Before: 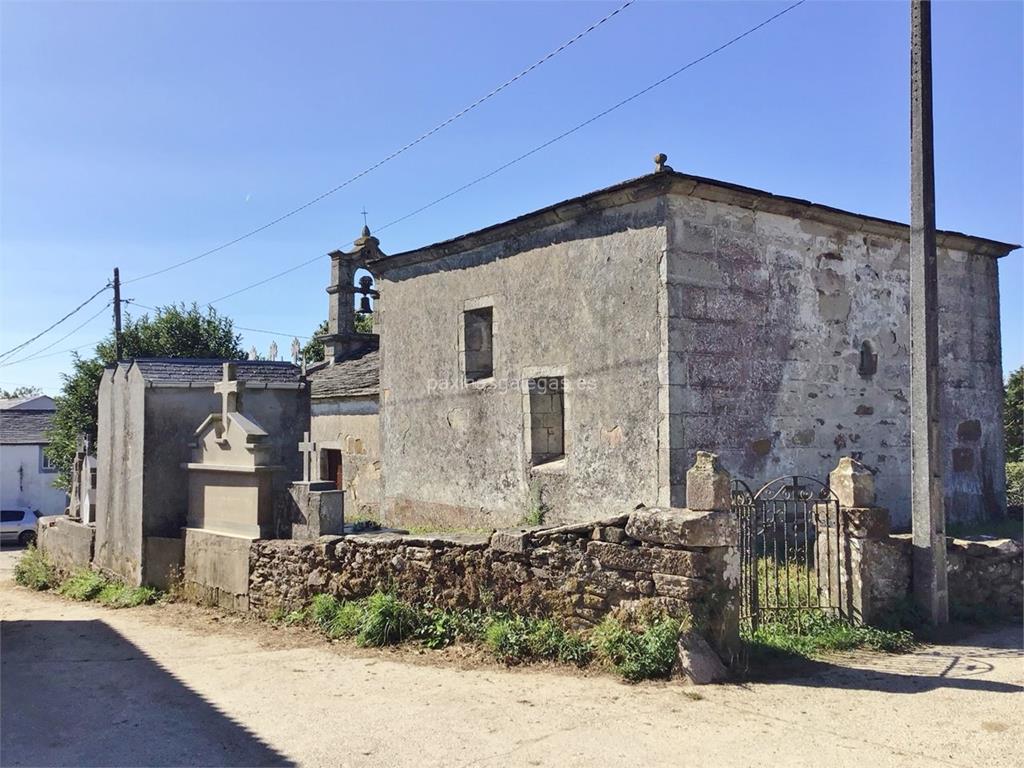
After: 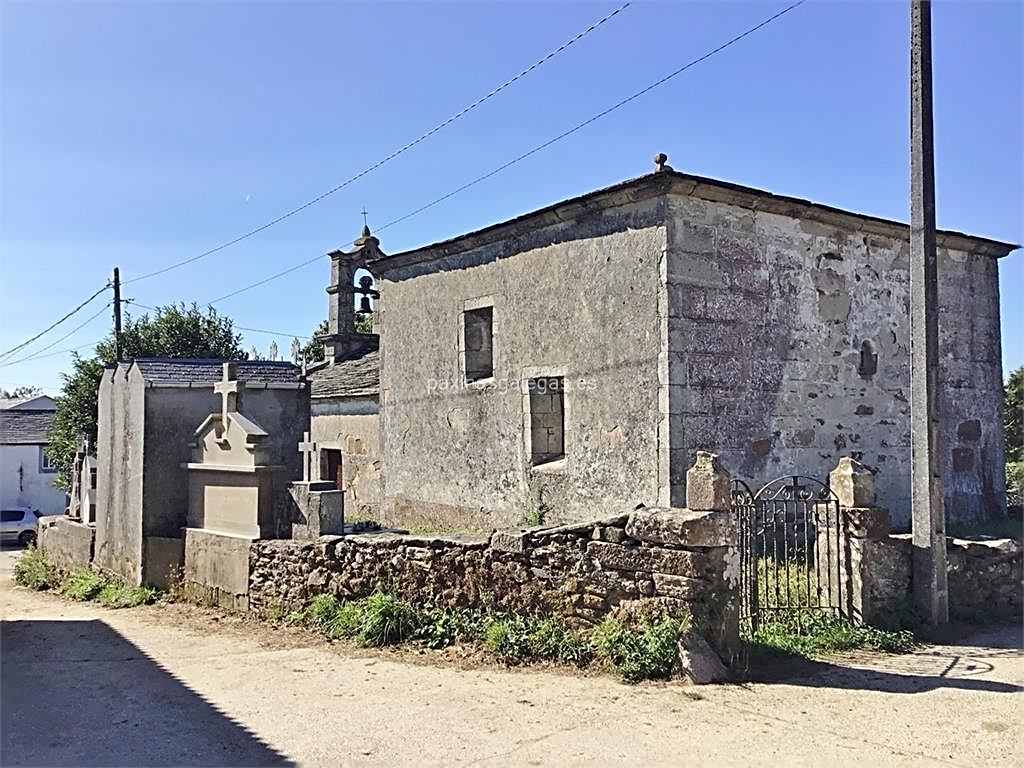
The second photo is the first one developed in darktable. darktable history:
sharpen: radius 2.584, amount 0.688
rgb curve: mode RGB, independent channels
